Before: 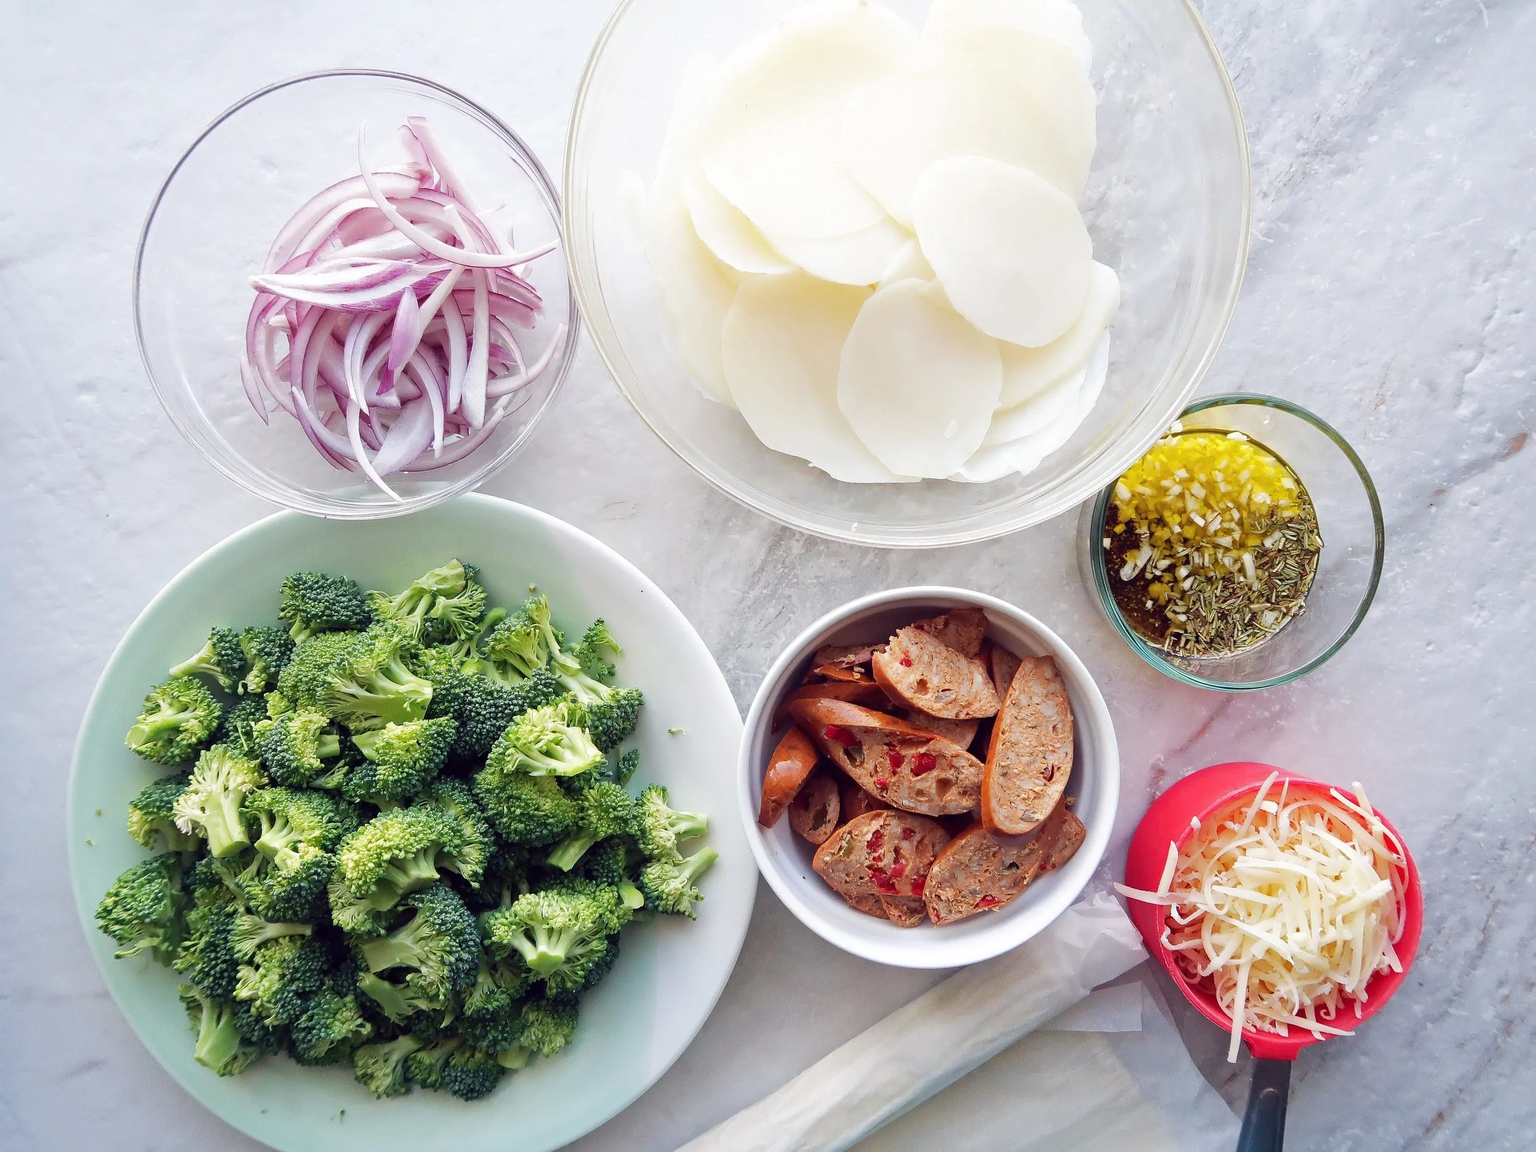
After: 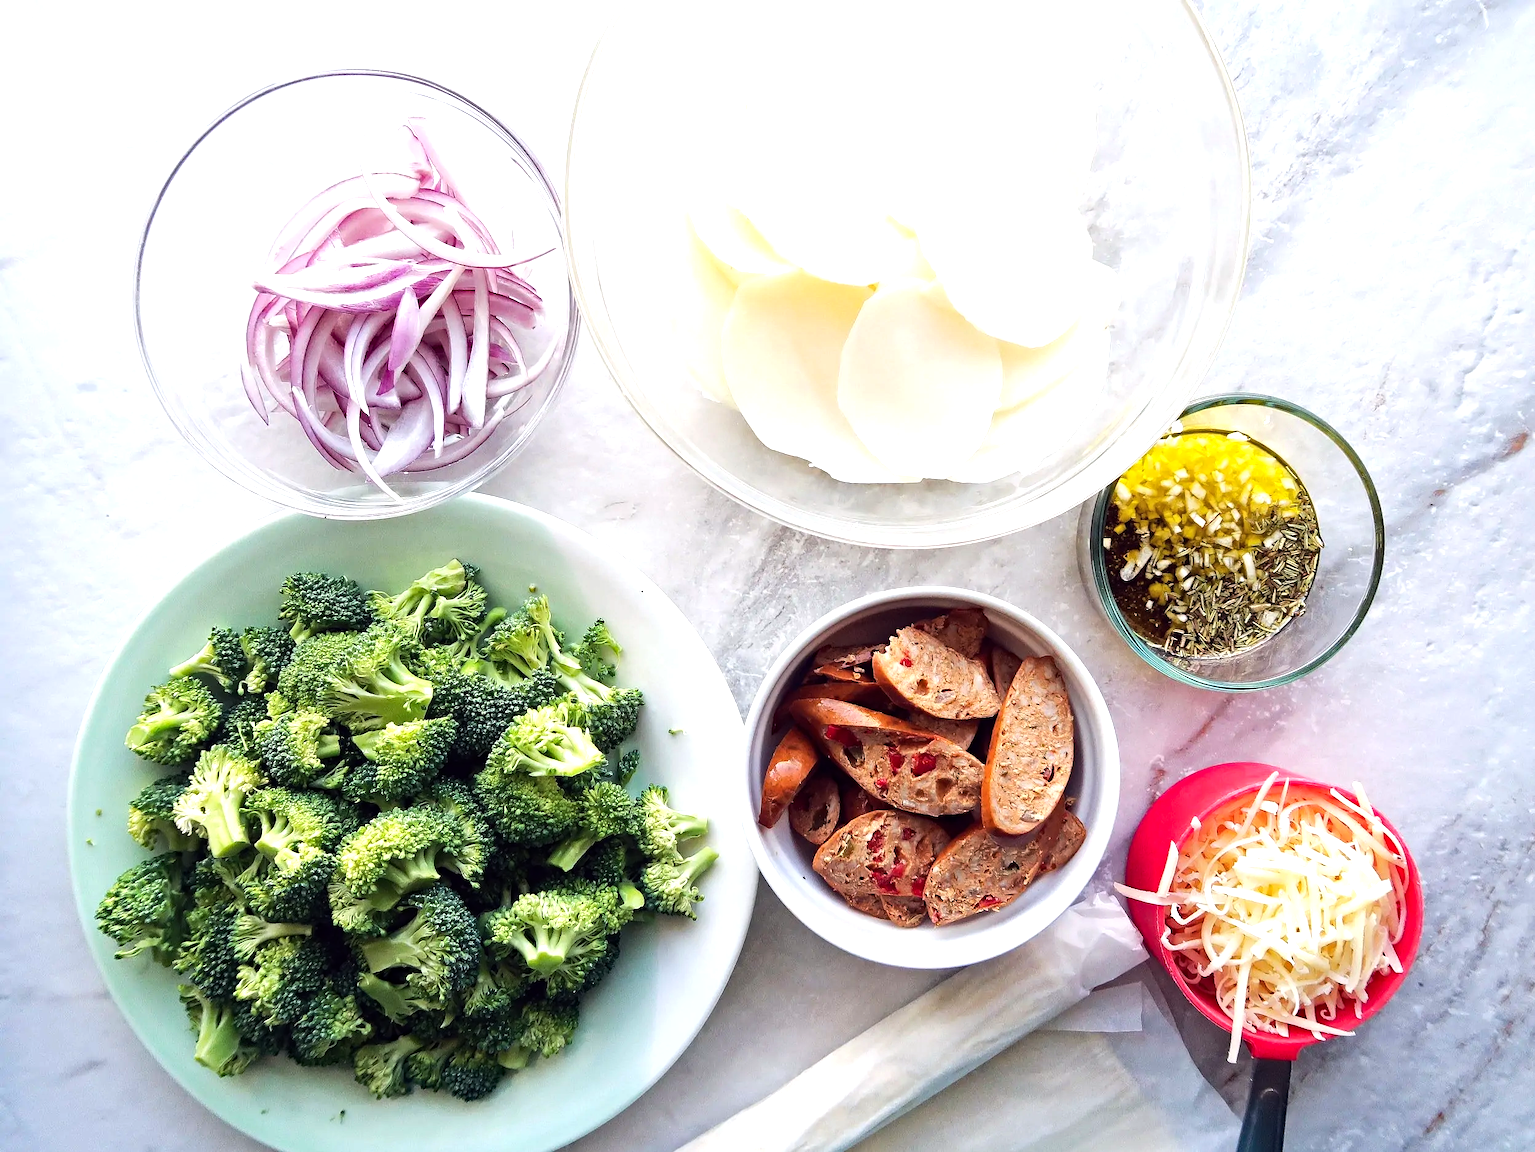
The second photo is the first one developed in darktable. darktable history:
tone equalizer: -8 EV -0.744 EV, -7 EV -0.716 EV, -6 EV -0.591 EV, -5 EV -0.365 EV, -3 EV 0.394 EV, -2 EV 0.6 EV, -1 EV 0.683 EV, +0 EV 0.758 EV, edges refinement/feathering 500, mask exposure compensation -1.57 EV, preserve details no
color balance rgb: perceptual saturation grading › global saturation 0.96%
haze removal: strength 0.248, distance 0.256, compatibility mode true, adaptive false
